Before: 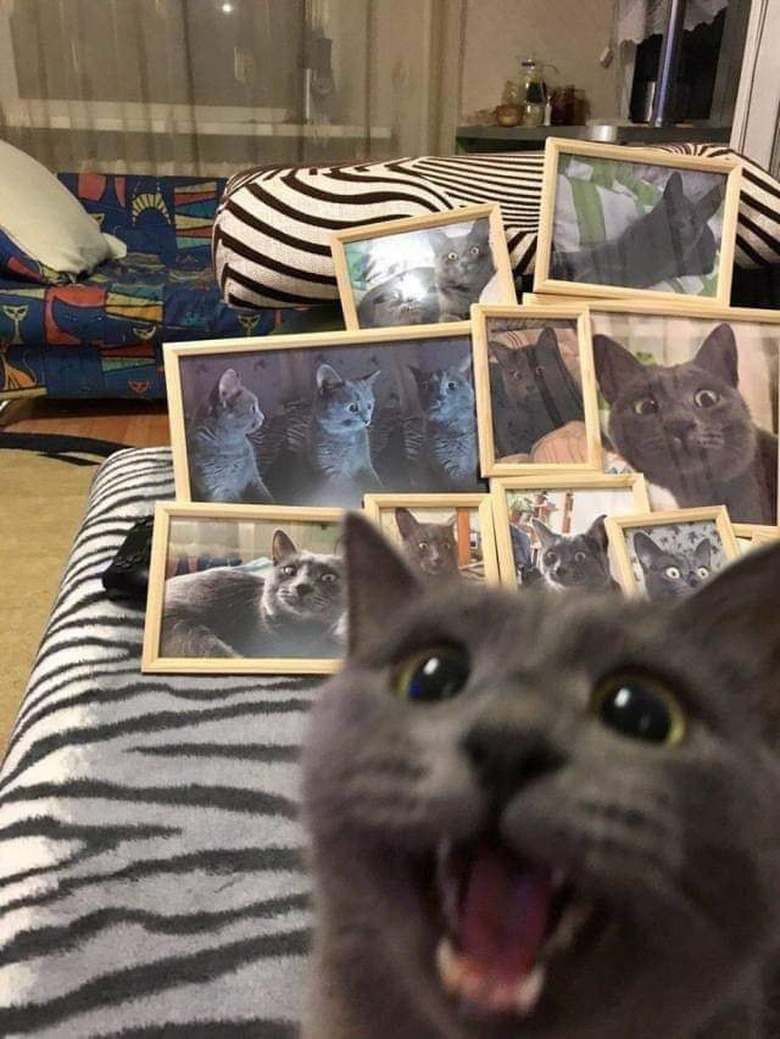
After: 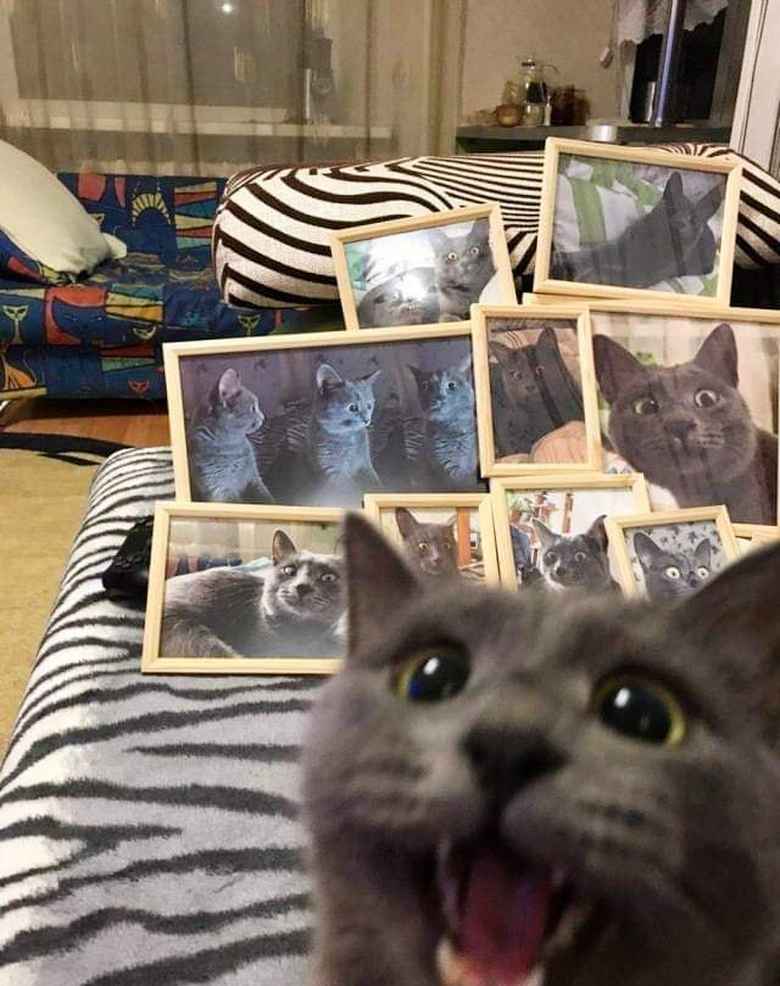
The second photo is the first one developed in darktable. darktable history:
tone curve: curves: ch0 [(0, 0) (0.004, 0.002) (0.02, 0.013) (0.218, 0.218) (0.664, 0.718) (0.832, 0.873) (1, 1)], preserve colors none
crop and rotate: top 0.01%, bottom 5.083%
